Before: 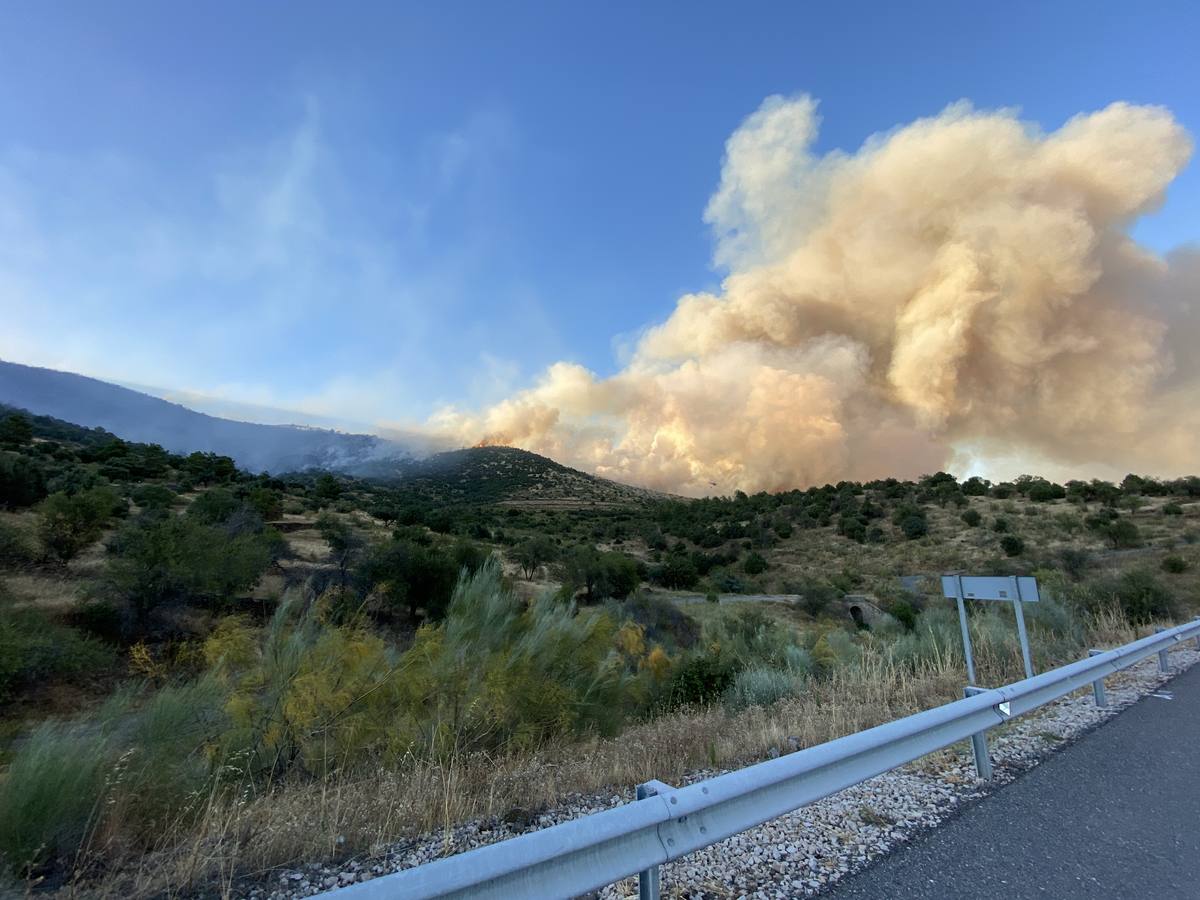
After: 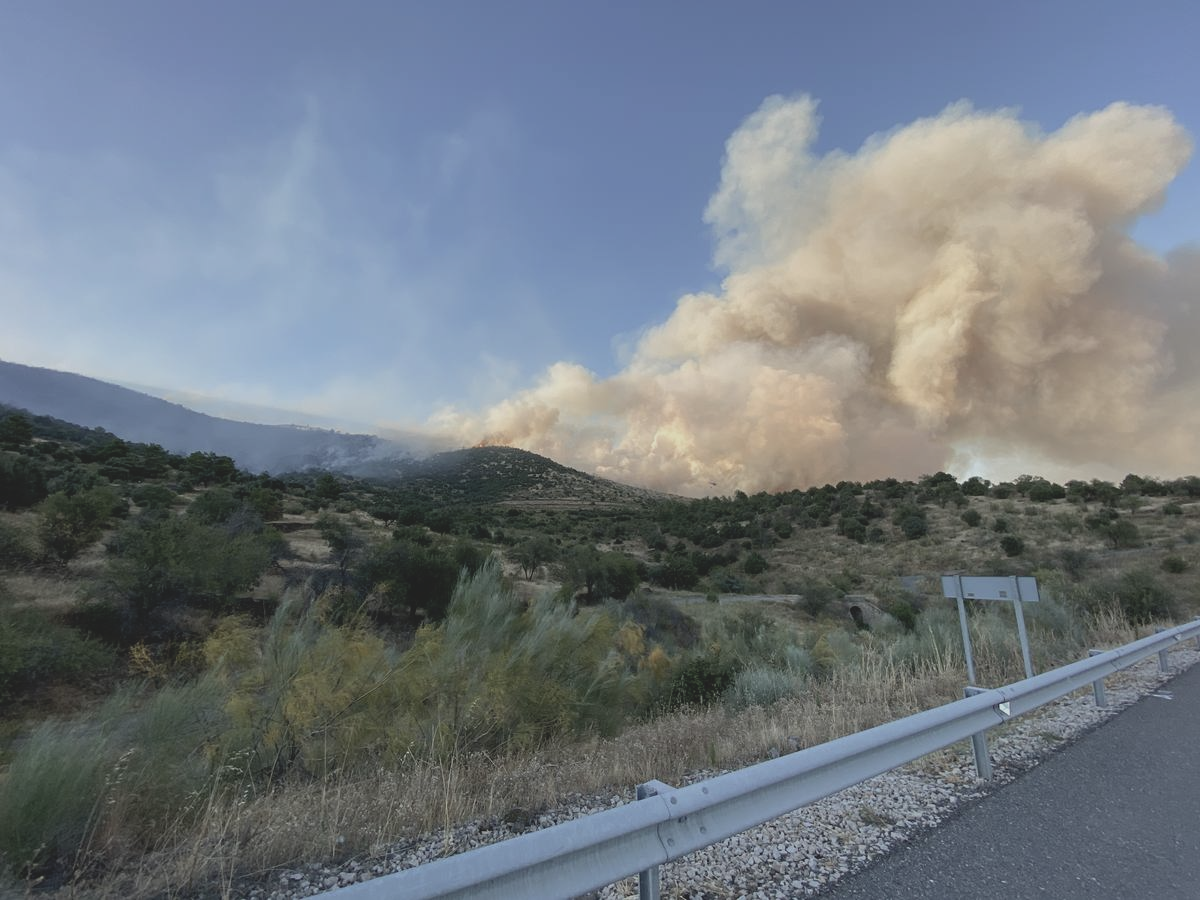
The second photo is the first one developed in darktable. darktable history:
contrast brightness saturation: contrast -0.242, saturation -0.424
